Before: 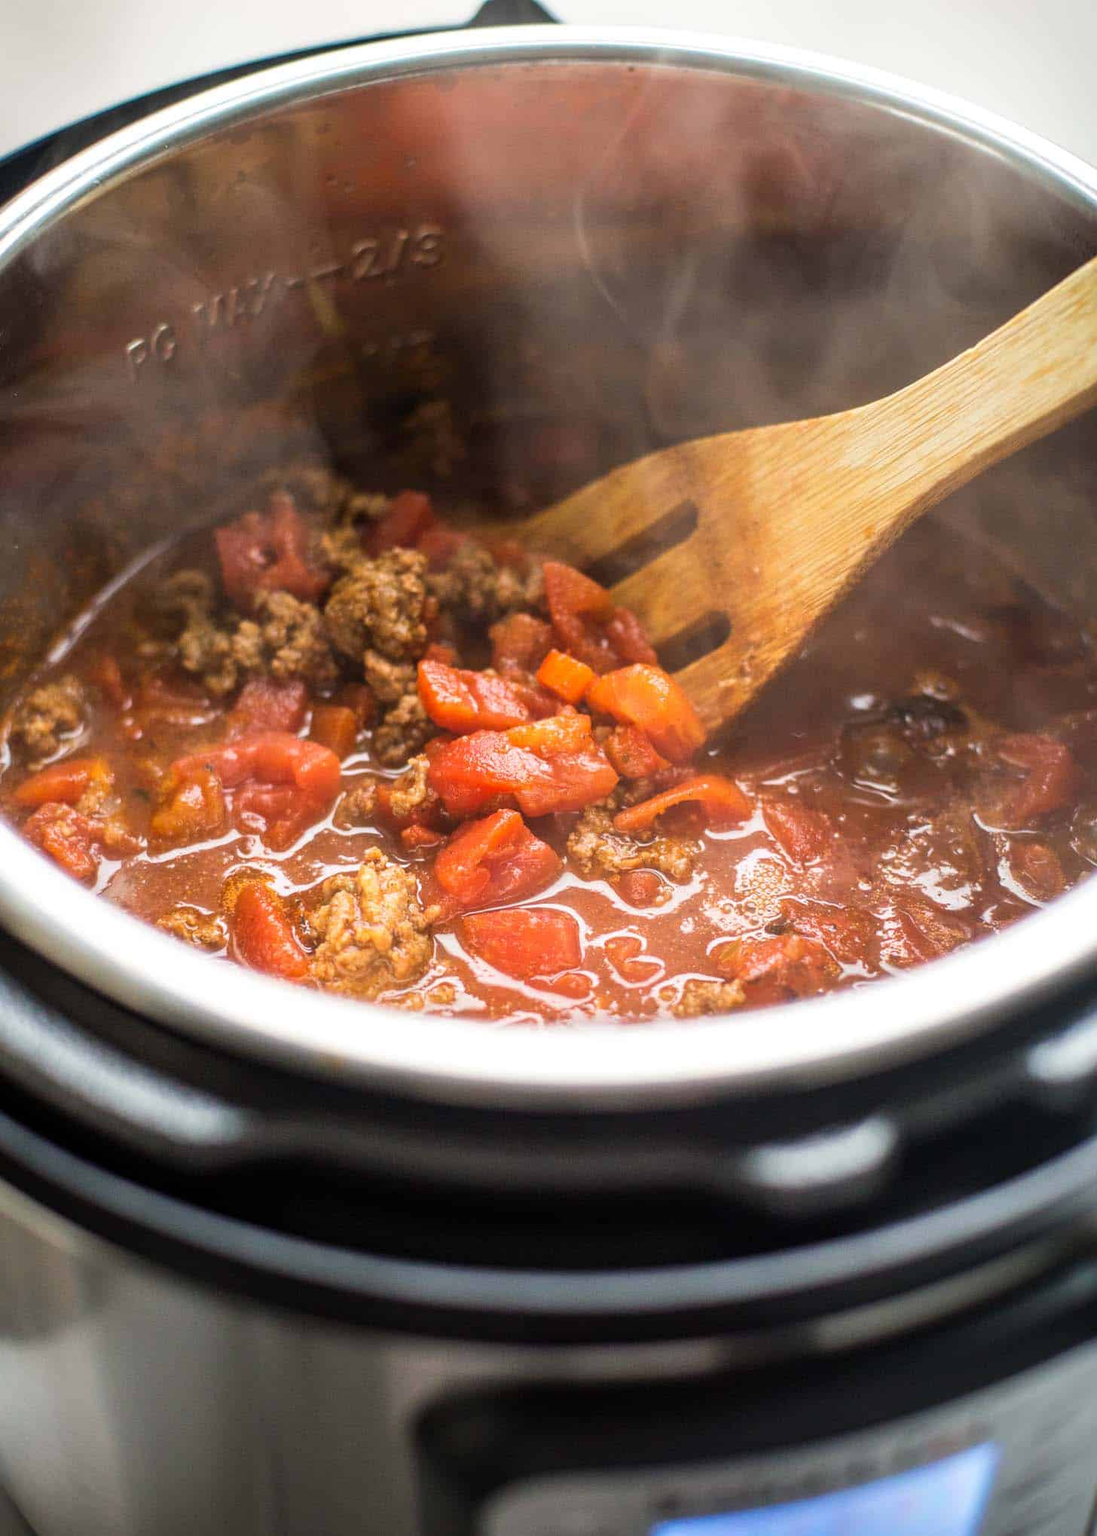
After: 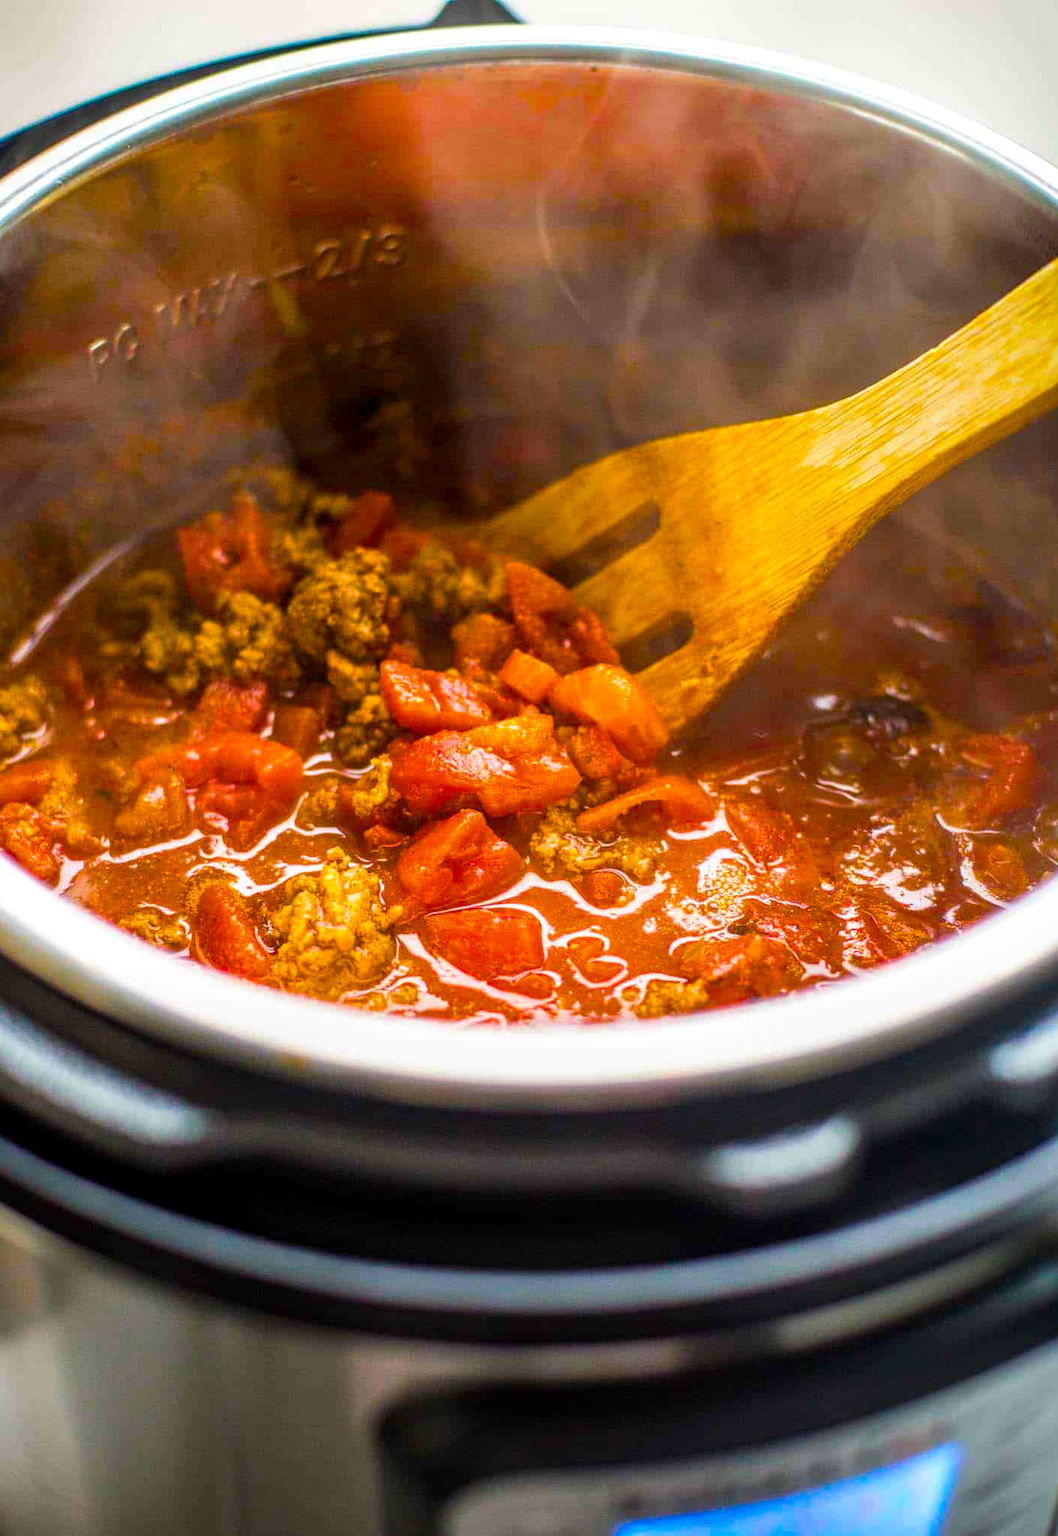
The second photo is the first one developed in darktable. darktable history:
local contrast: on, module defaults
color balance rgb: perceptual saturation grading › global saturation 63.754%, perceptual saturation grading › highlights 49.861%, perceptual saturation grading › shadows 29.325%, global vibrance 9.372%
crop and rotate: left 3.462%
